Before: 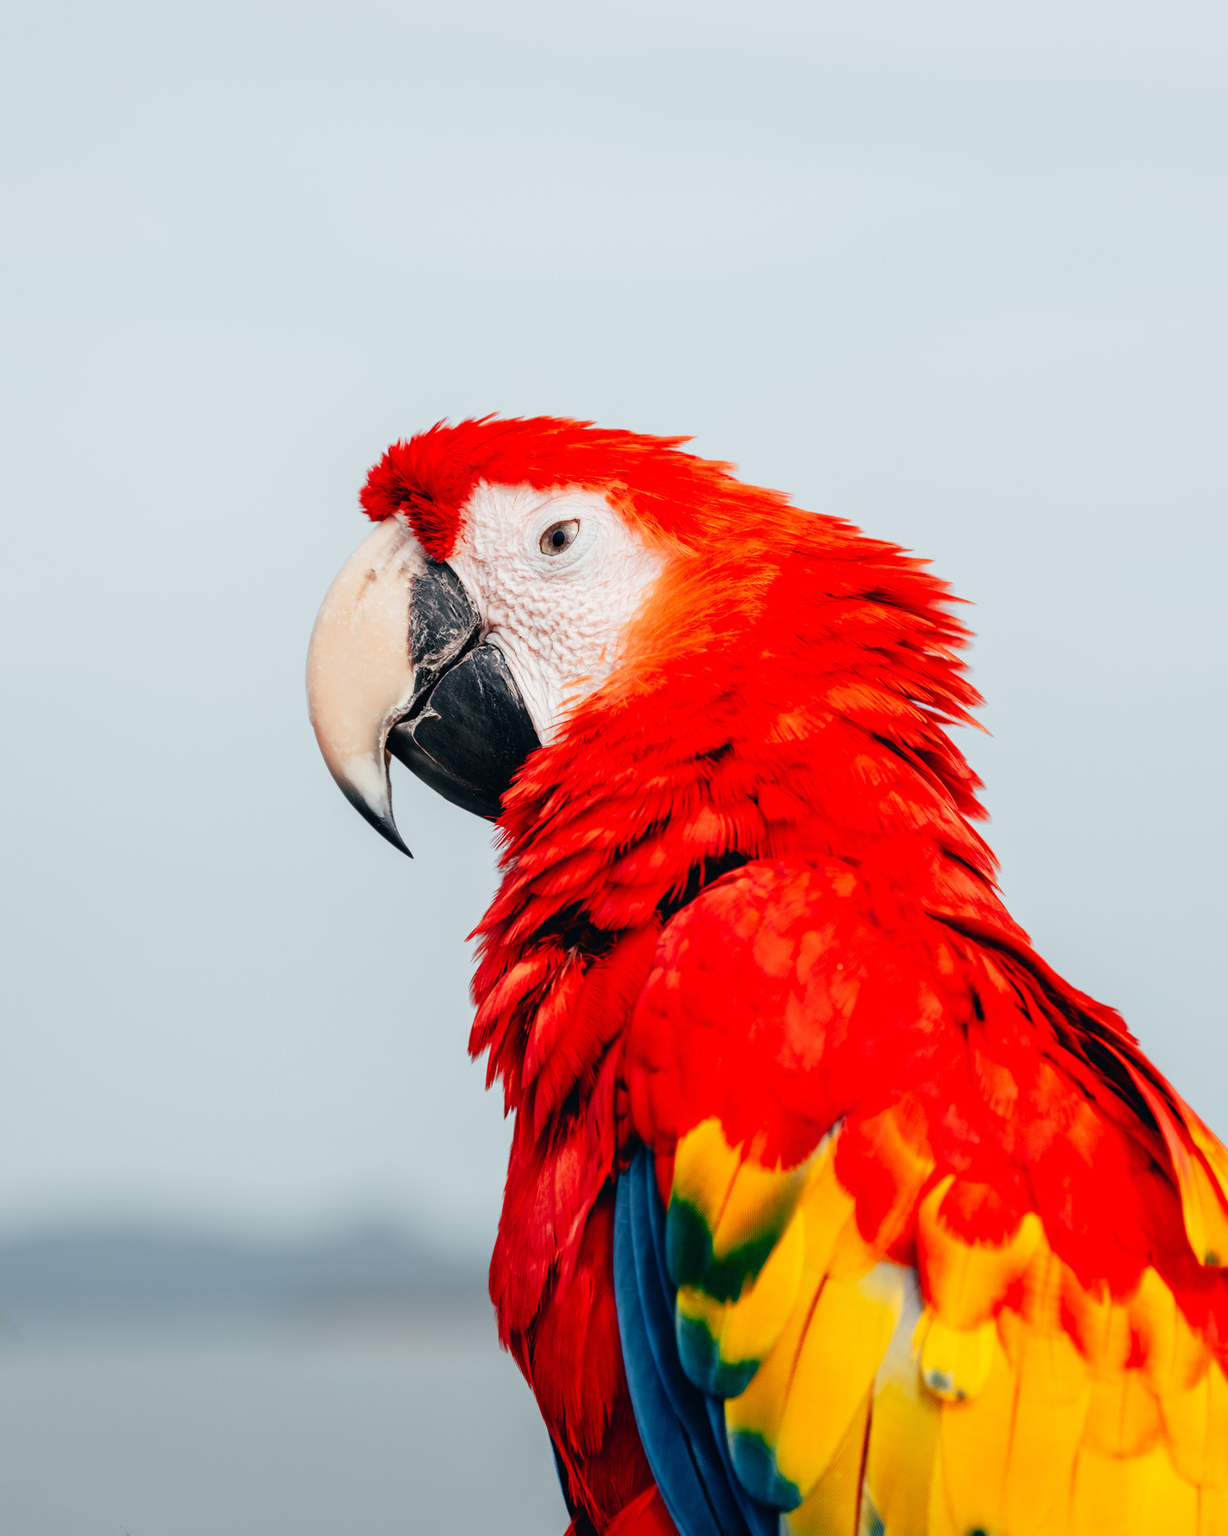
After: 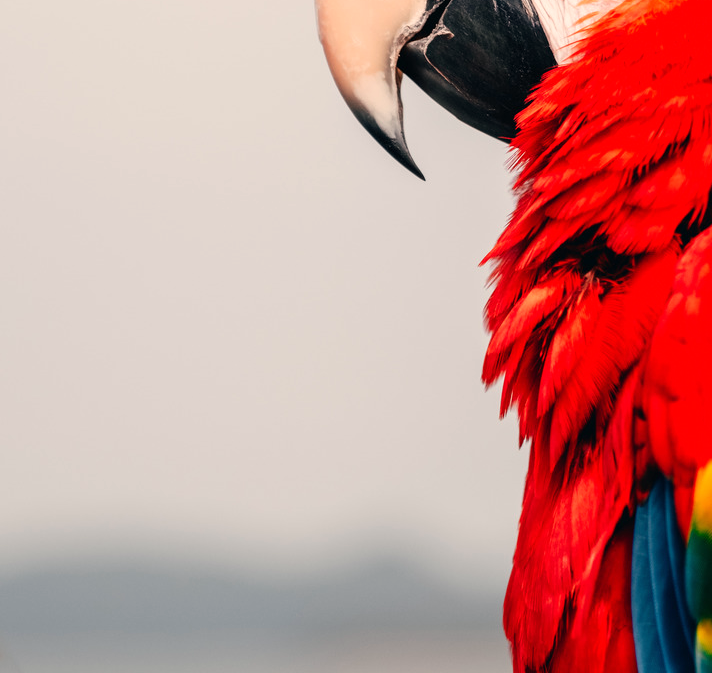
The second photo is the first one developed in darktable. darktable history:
crop: top 44.483%, right 43.593%, bottom 12.892%
white balance: red 1.127, blue 0.943
